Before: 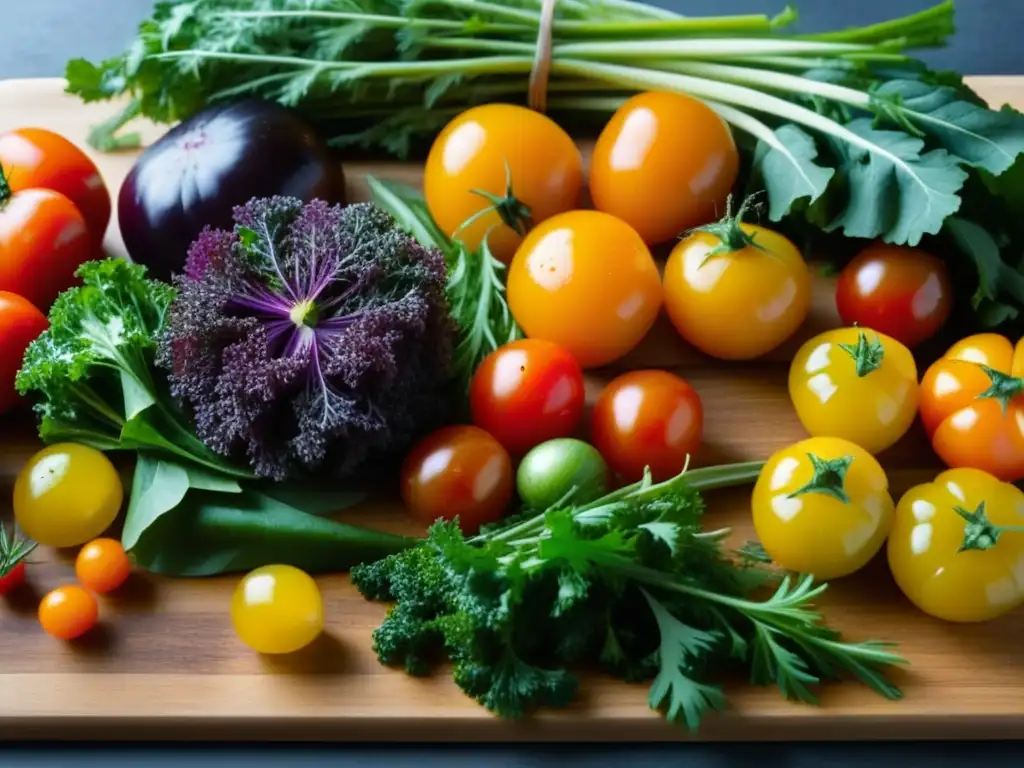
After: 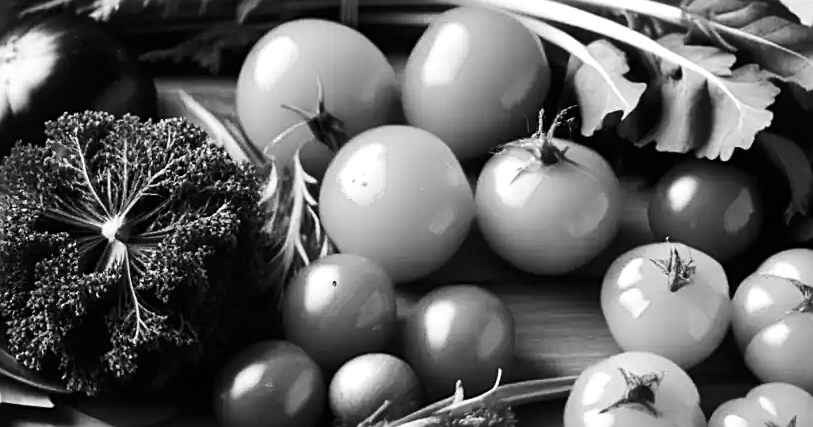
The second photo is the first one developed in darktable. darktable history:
crop: left 18.38%, top 11.092%, right 2.134%, bottom 33.217%
contrast brightness saturation: contrast 0.16, saturation 0.32
tone equalizer: -8 EV -0.417 EV, -7 EV -0.389 EV, -6 EV -0.333 EV, -5 EV -0.222 EV, -3 EV 0.222 EV, -2 EV 0.333 EV, -1 EV 0.389 EV, +0 EV 0.417 EV, edges refinement/feathering 500, mask exposure compensation -1.57 EV, preserve details no
monochrome: on, module defaults
sharpen: on, module defaults
